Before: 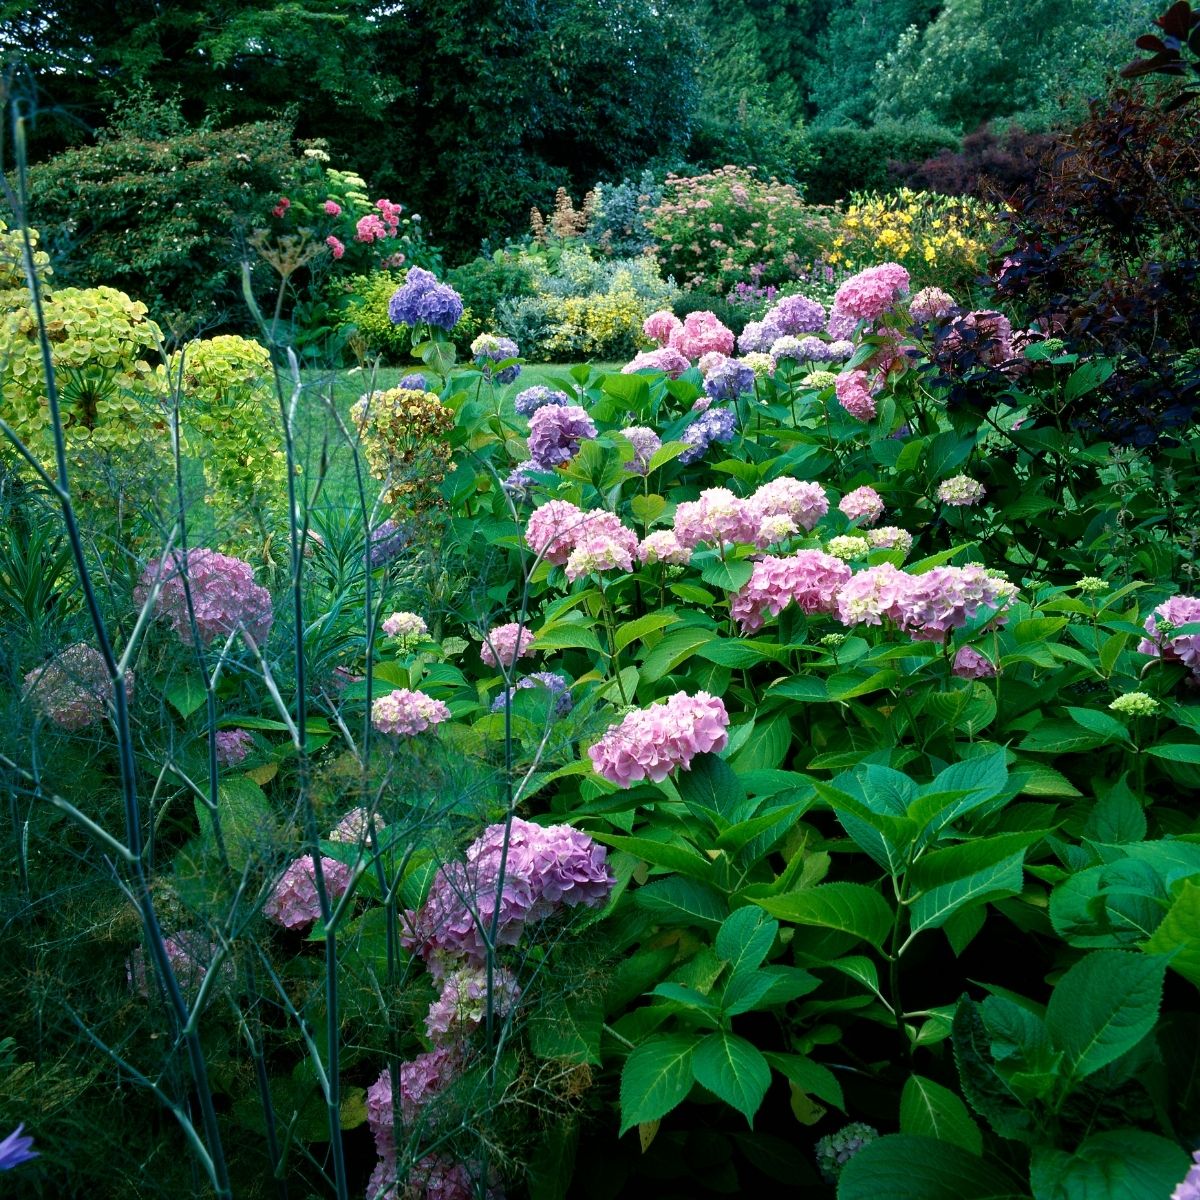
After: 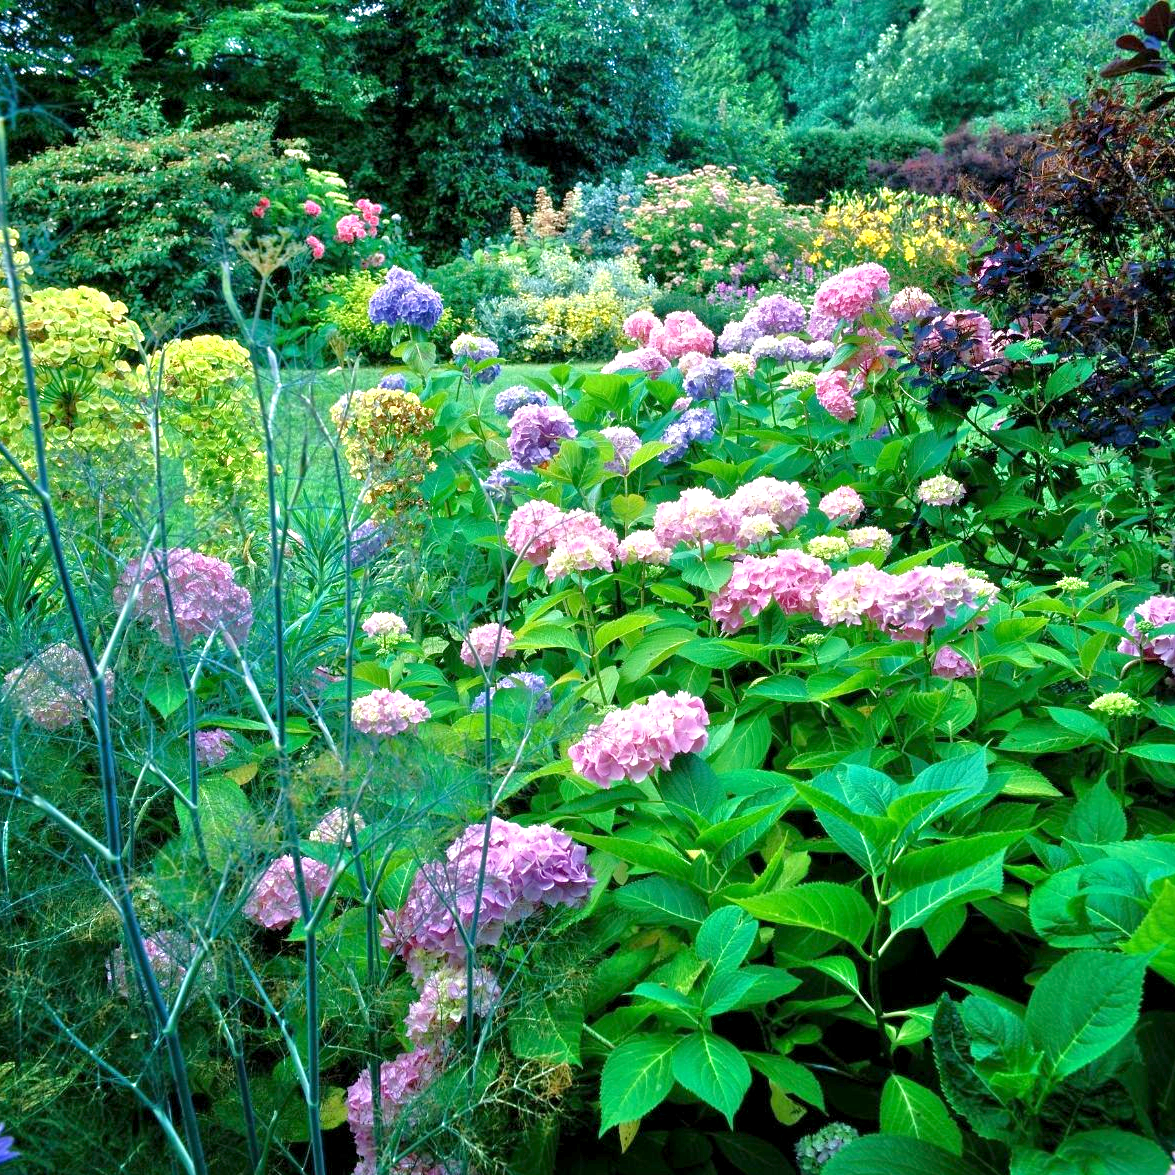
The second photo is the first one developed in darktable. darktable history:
tone equalizer: -8 EV 2 EV, -7 EV 2 EV, -6 EV 2 EV, -5 EV 2 EV, -4 EV 2 EV, -3 EV 1.5 EV, -2 EV 1 EV, -1 EV 0.5 EV
levels: levels [0.016, 0.484, 0.953]
crop: left 1.743%, right 0.268%, bottom 2.011%
